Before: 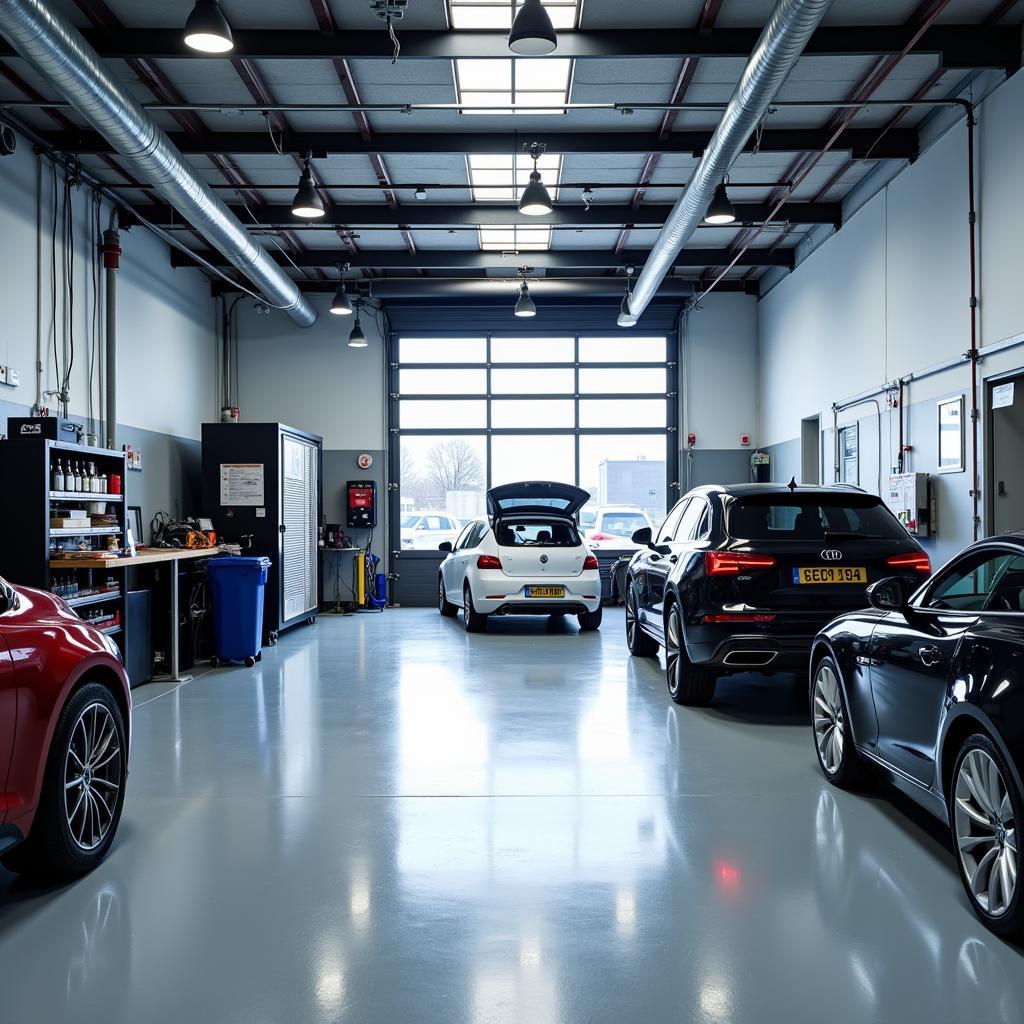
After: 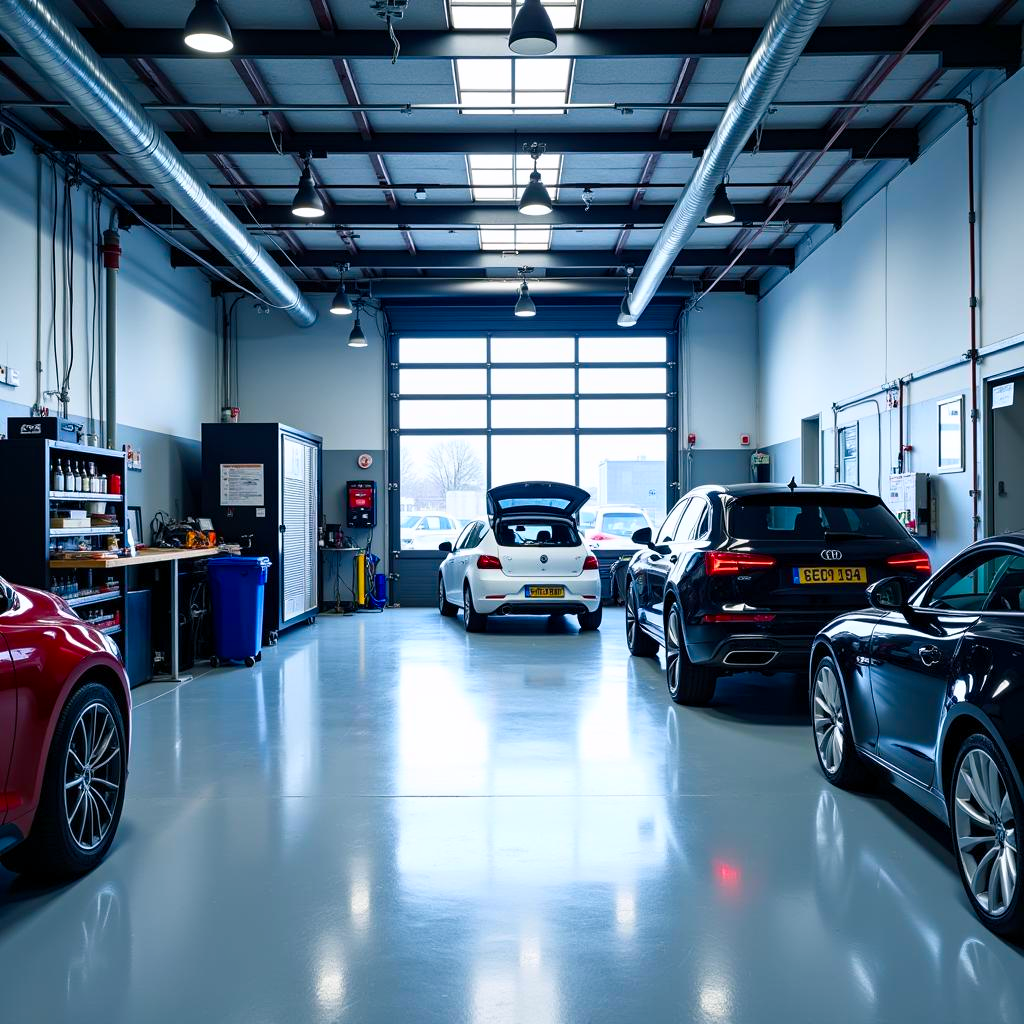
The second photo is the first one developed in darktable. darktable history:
contrast brightness saturation: contrast 0.041, saturation 0.16
color balance rgb: shadows lift › chroma 2.053%, shadows lift › hue 220.63°, power › chroma 0.991%, power › hue 253.07°, perceptual saturation grading › global saturation 25.177%
shadows and highlights: shadows -1.65, highlights 40.84
